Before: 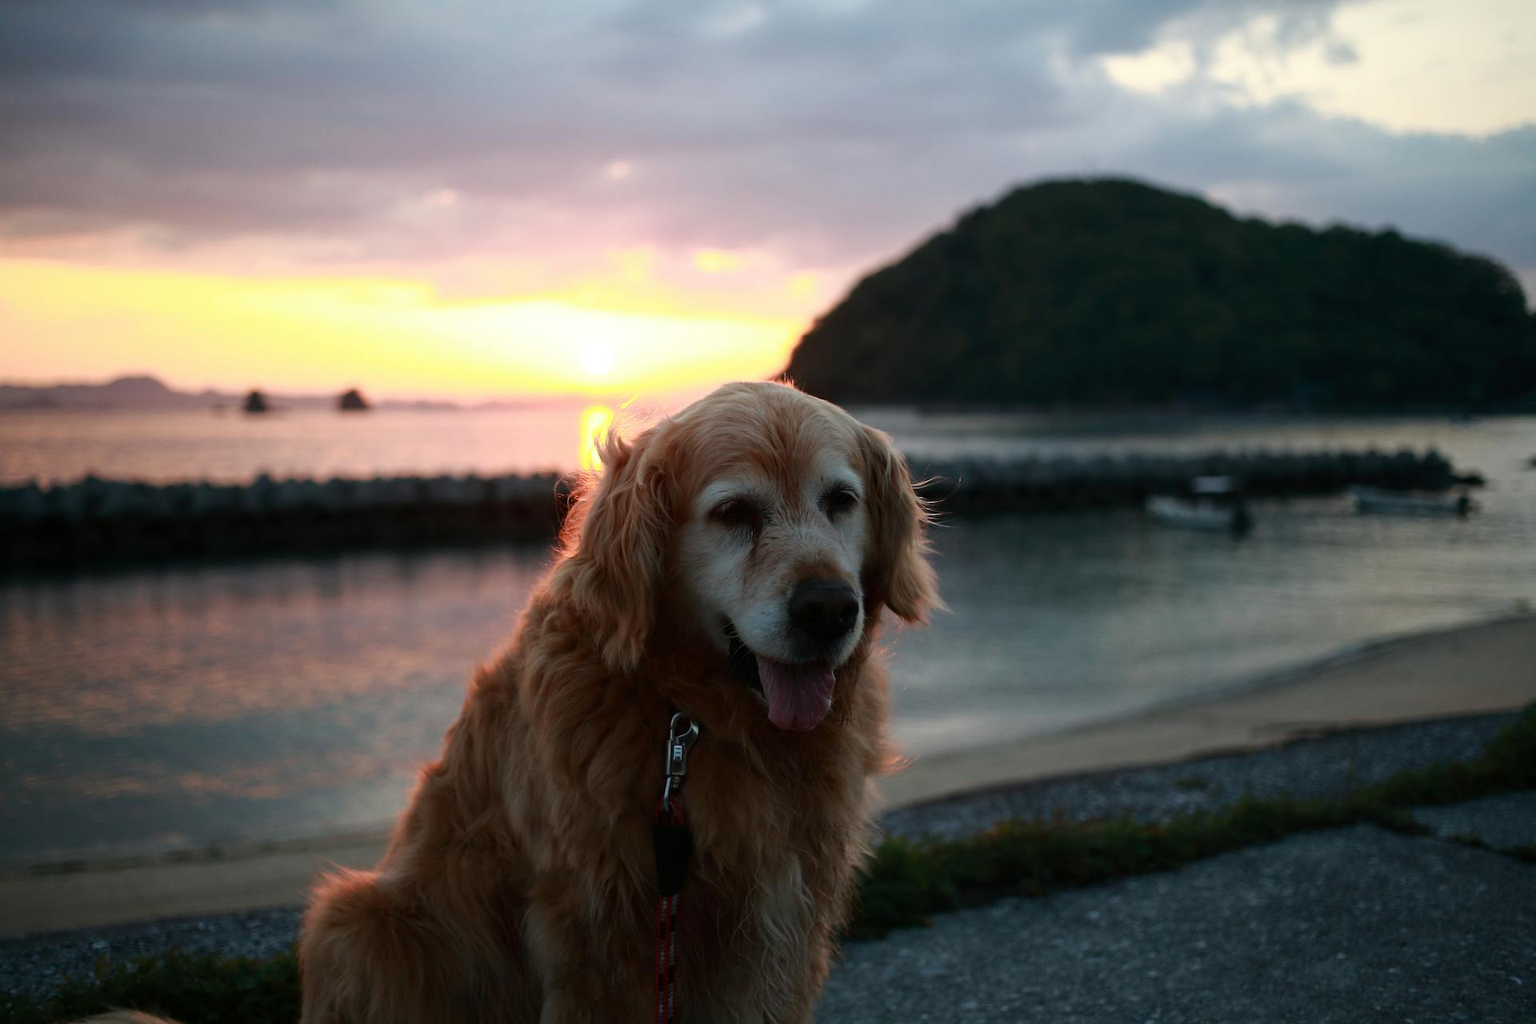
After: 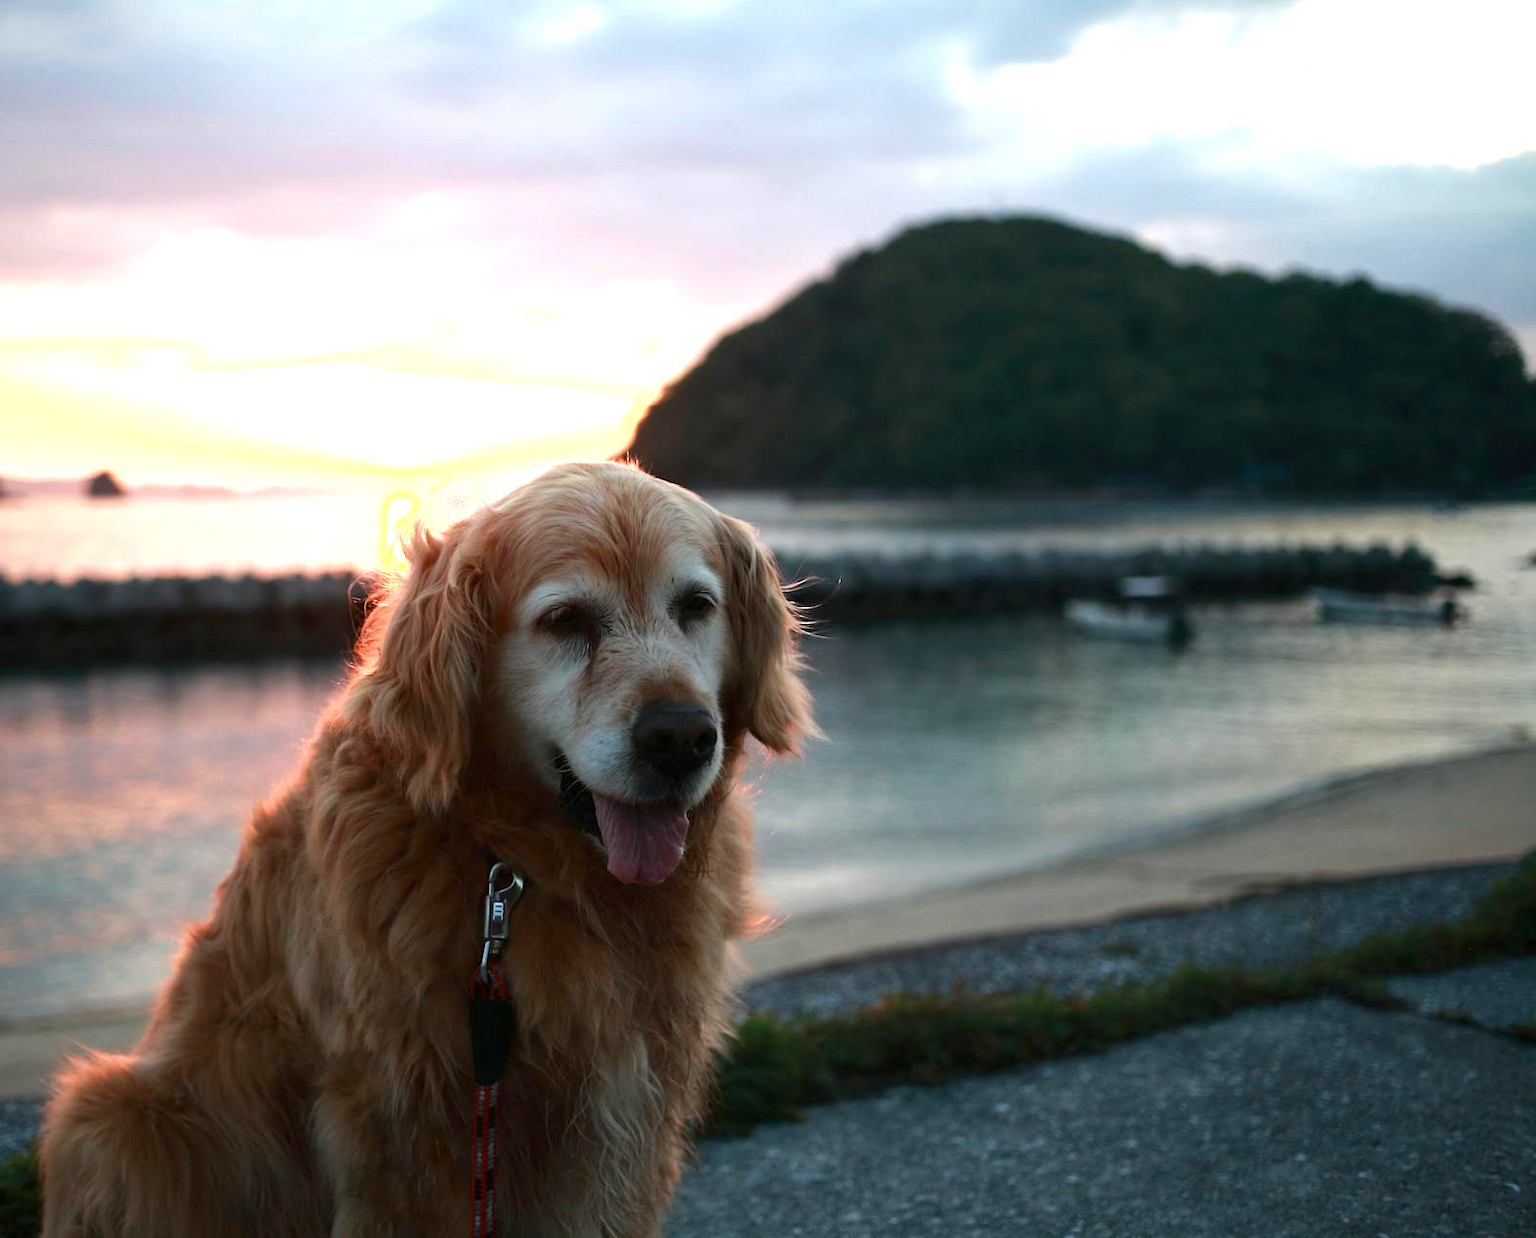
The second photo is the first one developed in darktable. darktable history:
crop: left 17.385%, bottom 0.024%
exposure: exposure 1 EV, compensate highlight preservation false
